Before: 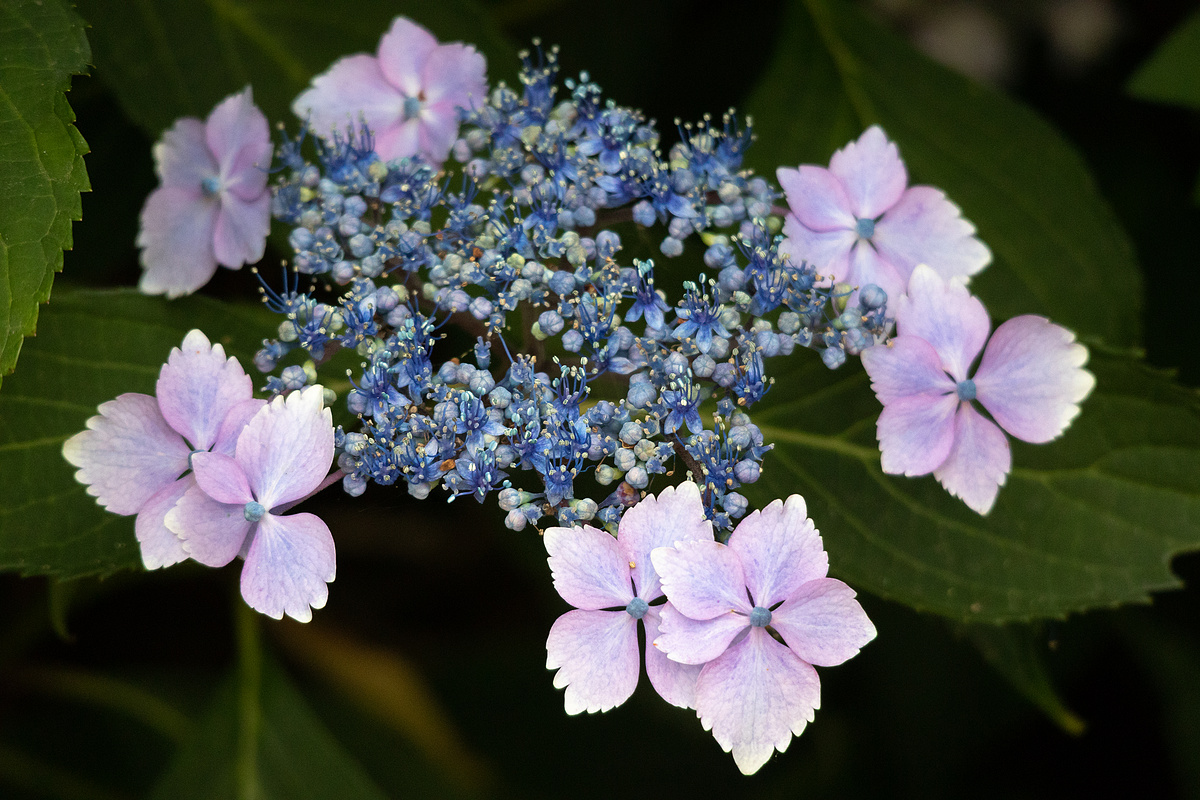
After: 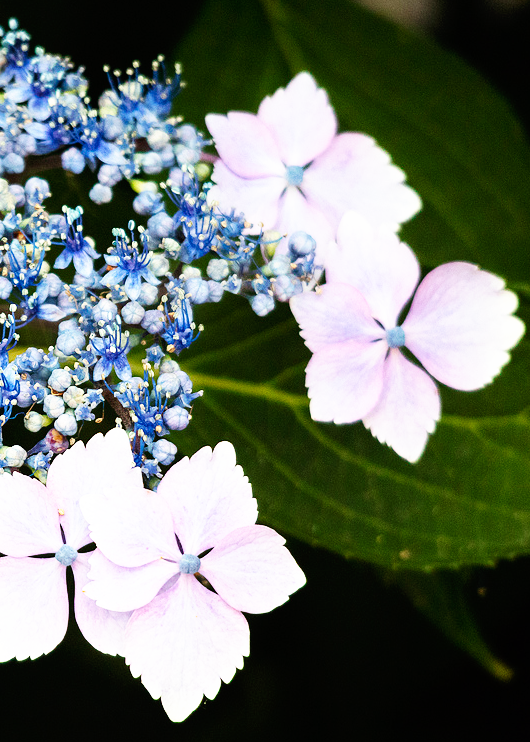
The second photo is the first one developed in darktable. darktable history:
base curve: curves: ch0 [(0, 0) (0.007, 0.004) (0.027, 0.03) (0.046, 0.07) (0.207, 0.54) (0.442, 0.872) (0.673, 0.972) (1, 1)], preserve colors none
white balance: red 1, blue 1
crop: left 47.628%, top 6.643%, right 7.874%
